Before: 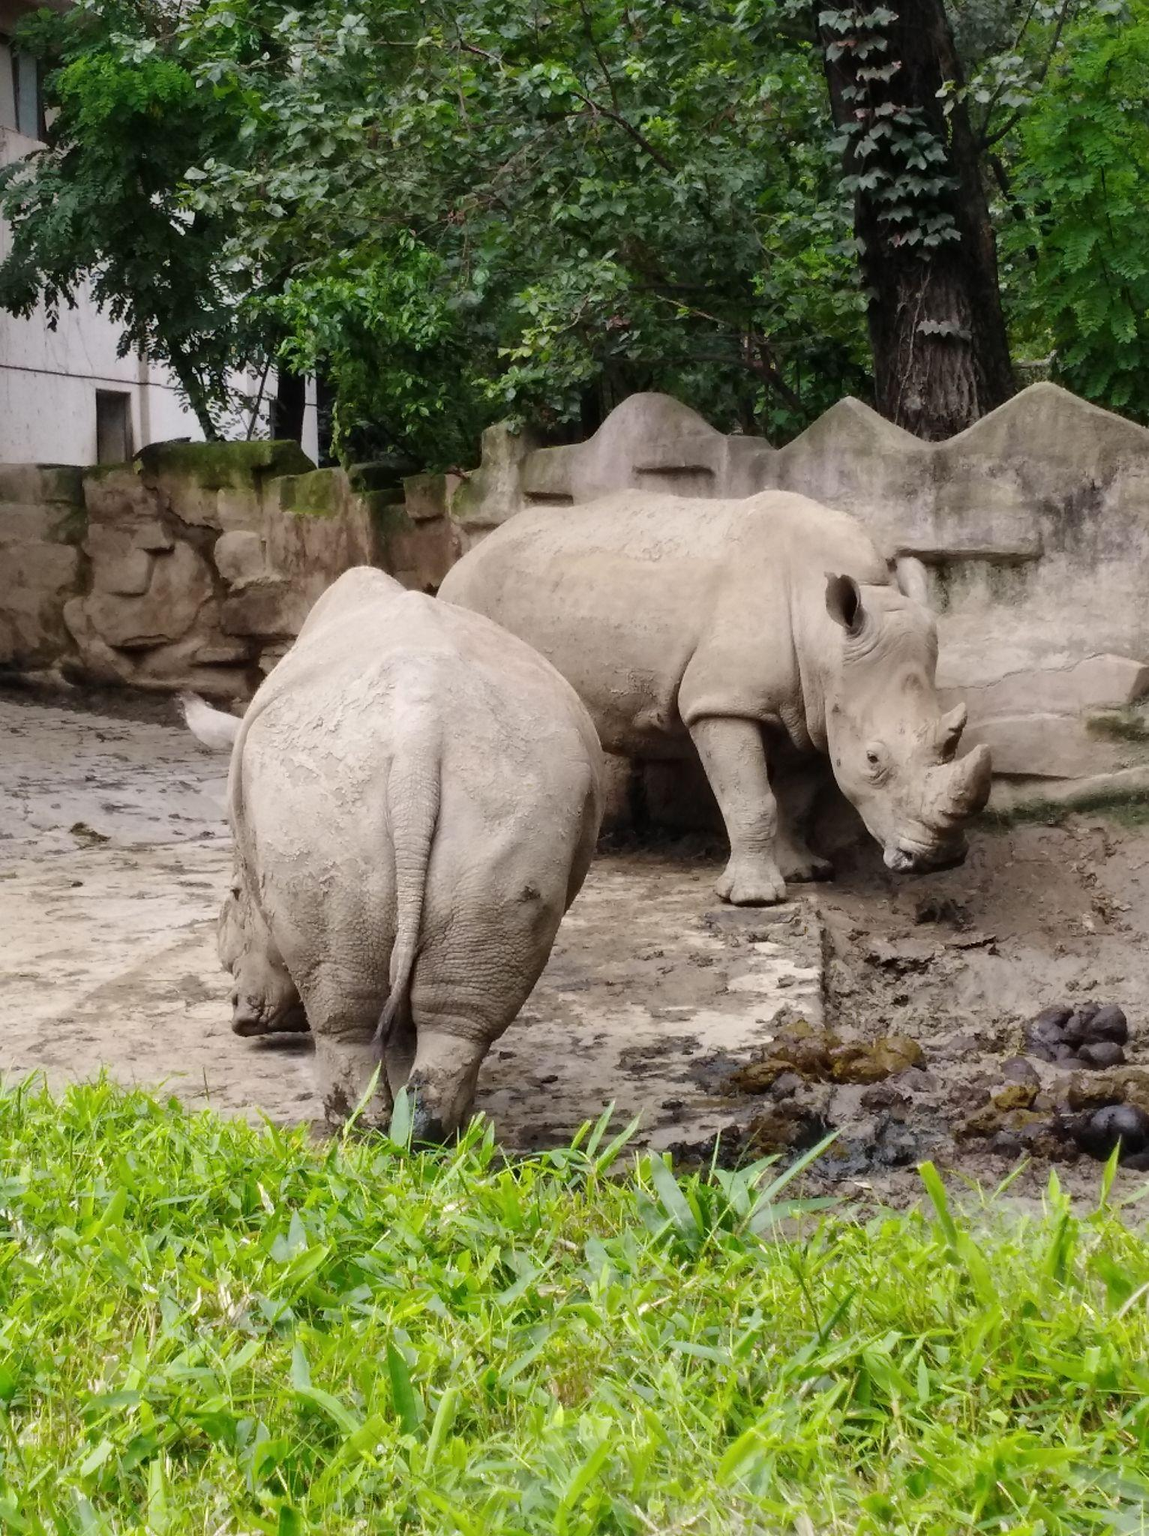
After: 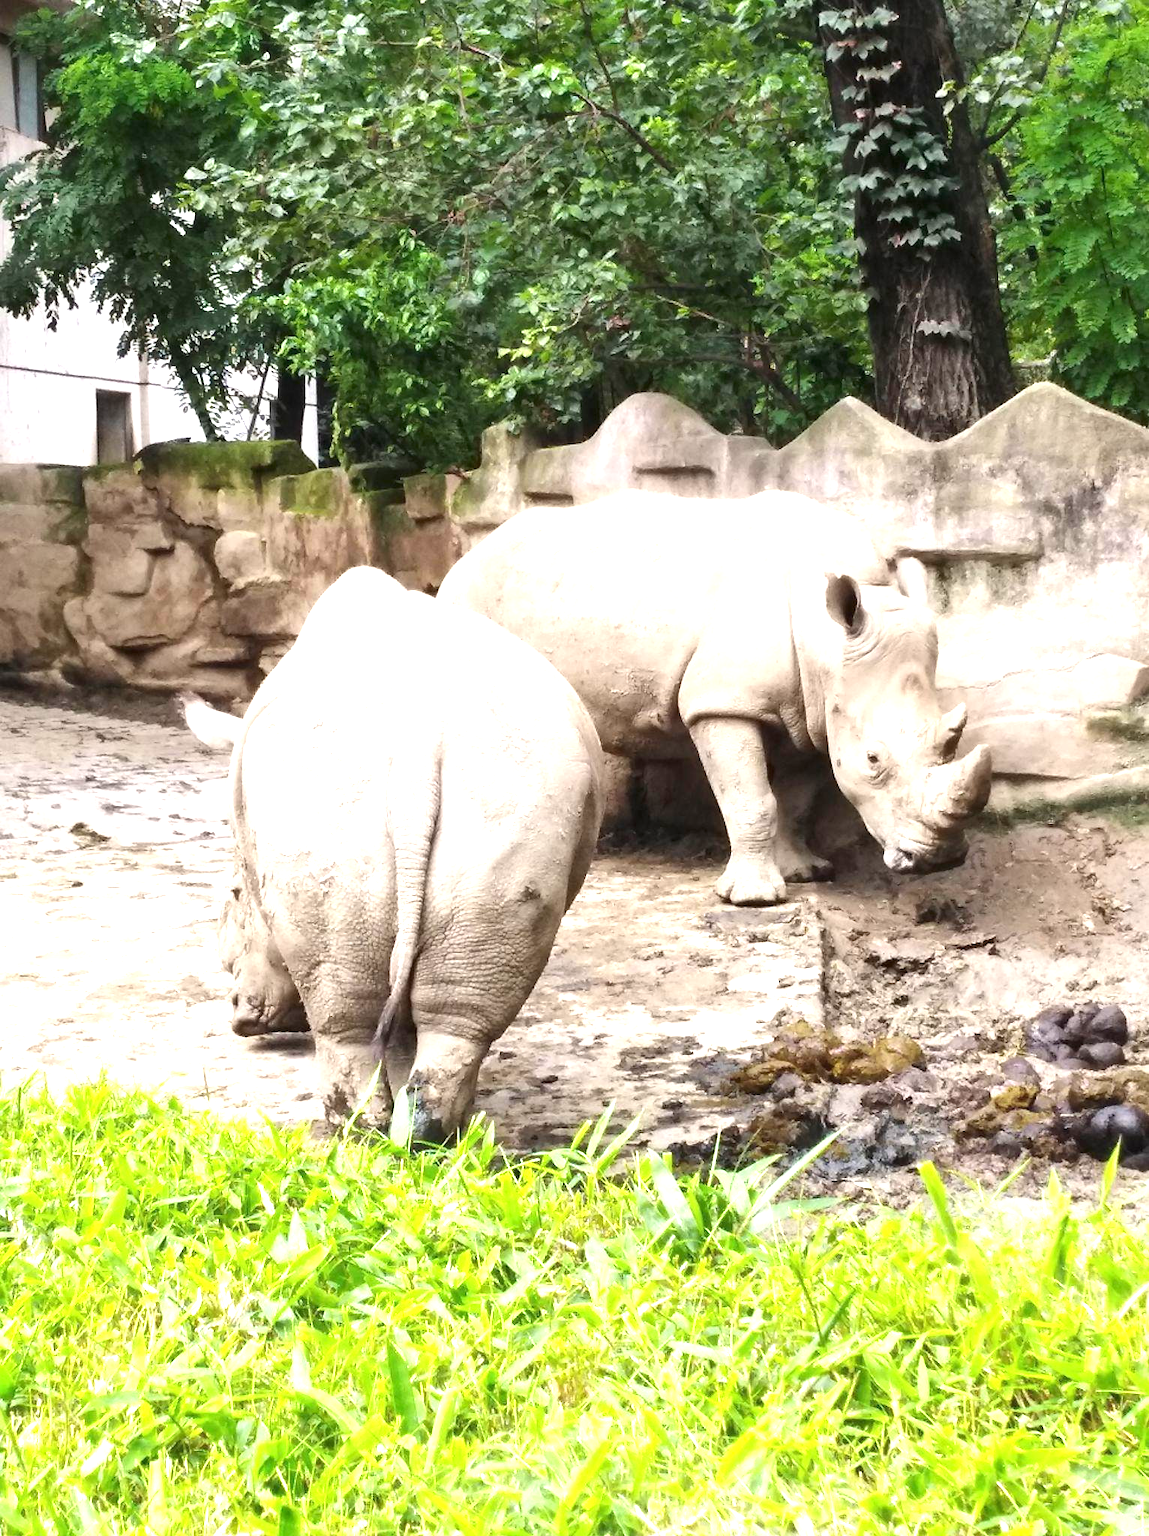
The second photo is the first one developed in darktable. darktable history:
exposure: black level correction 0, exposure 1.469 EV, compensate highlight preservation false
